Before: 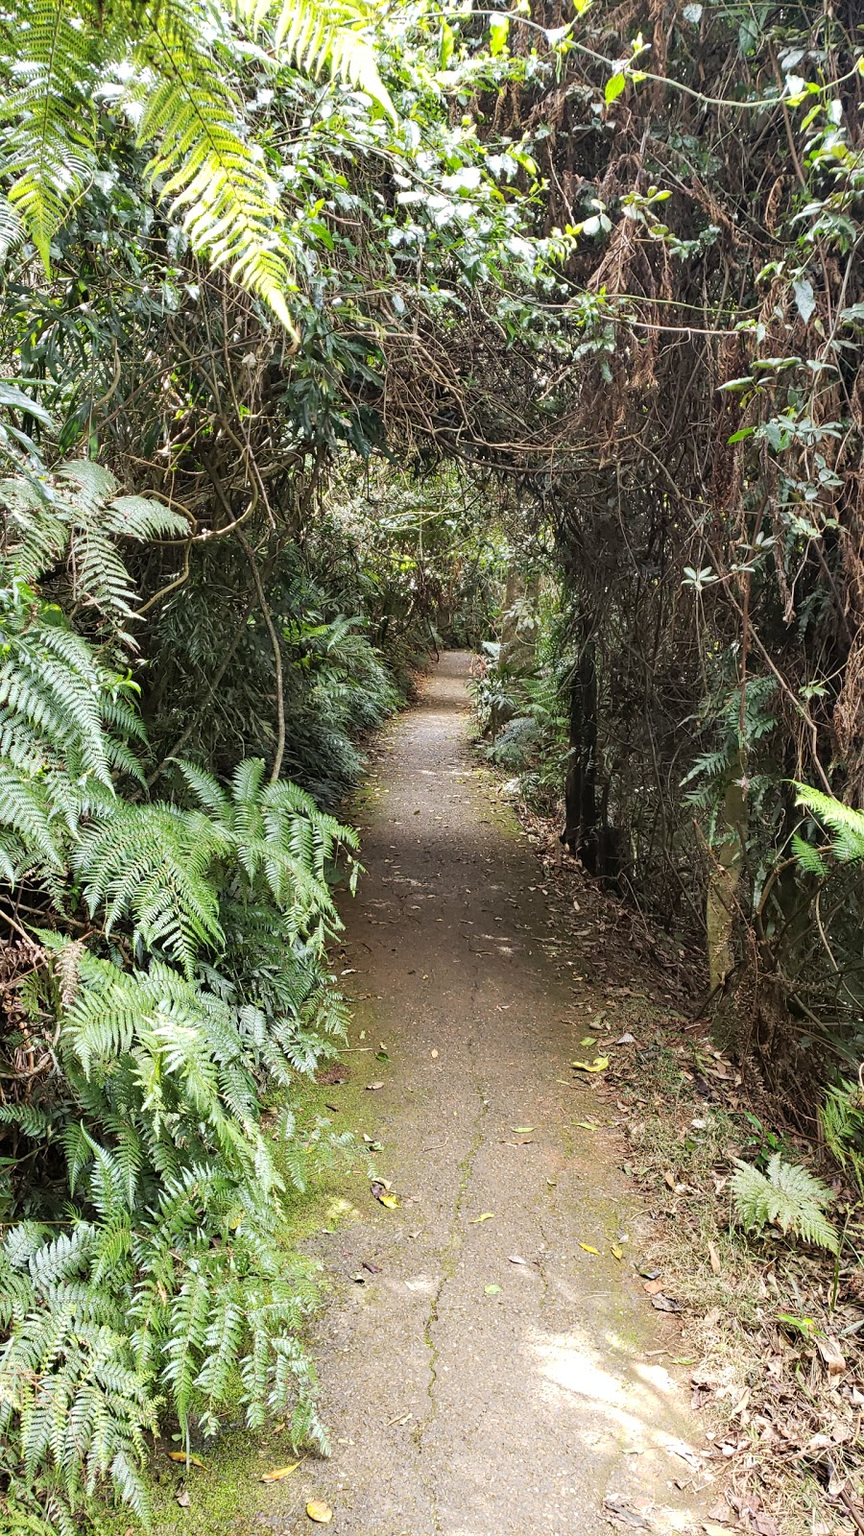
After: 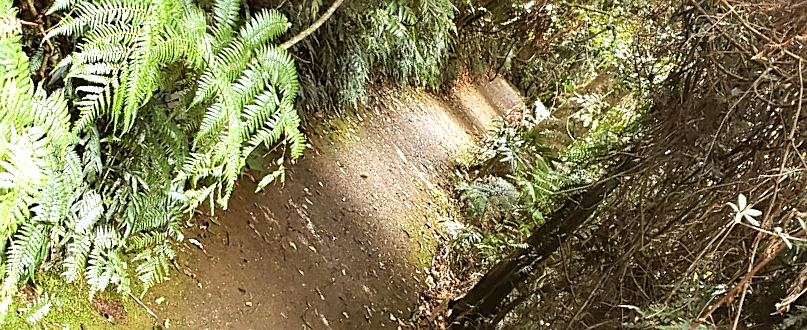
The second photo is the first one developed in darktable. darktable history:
crop and rotate: angle -45.07°, top 16.232%, right 0.87%, bottom 11.673%
exposure: black level correction 0, exposure 0.69 EV, compensate highlight preservation false
color balance rgb: shadows lift › luminance -10.107%, shadows lift › chroma 0.928%, shadows lift › hue 113.48°, power › chroma 2.481%, power › hue 70.15°, perceptual saturation grading › global saturation -0.138%
sharpen: on, module defaults
